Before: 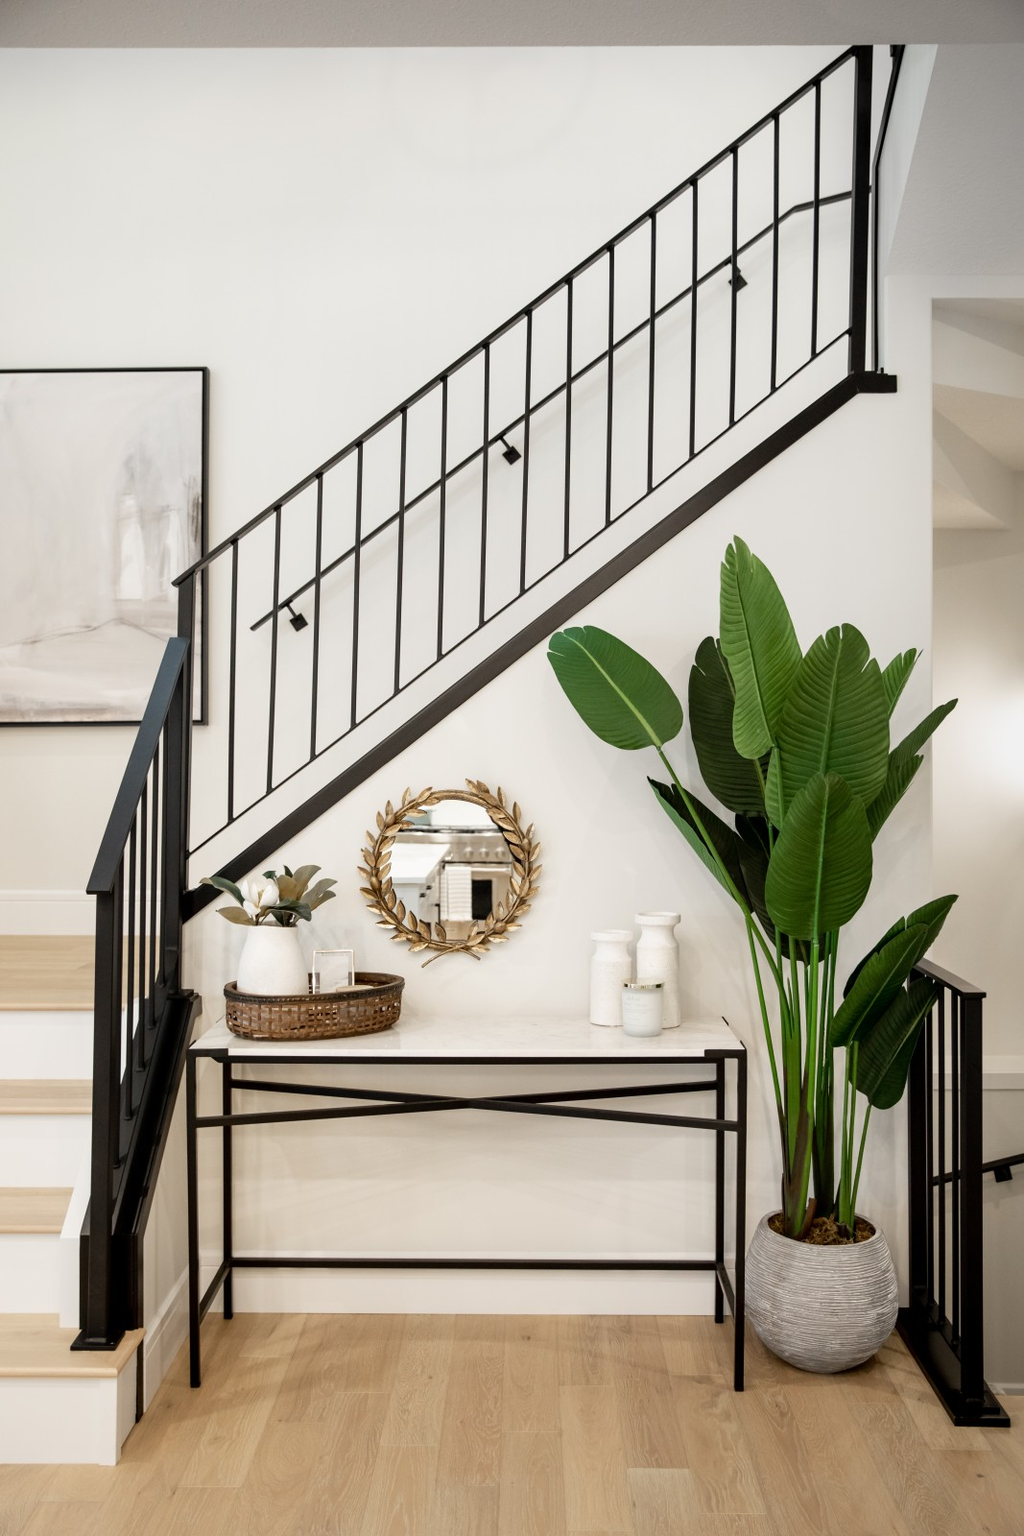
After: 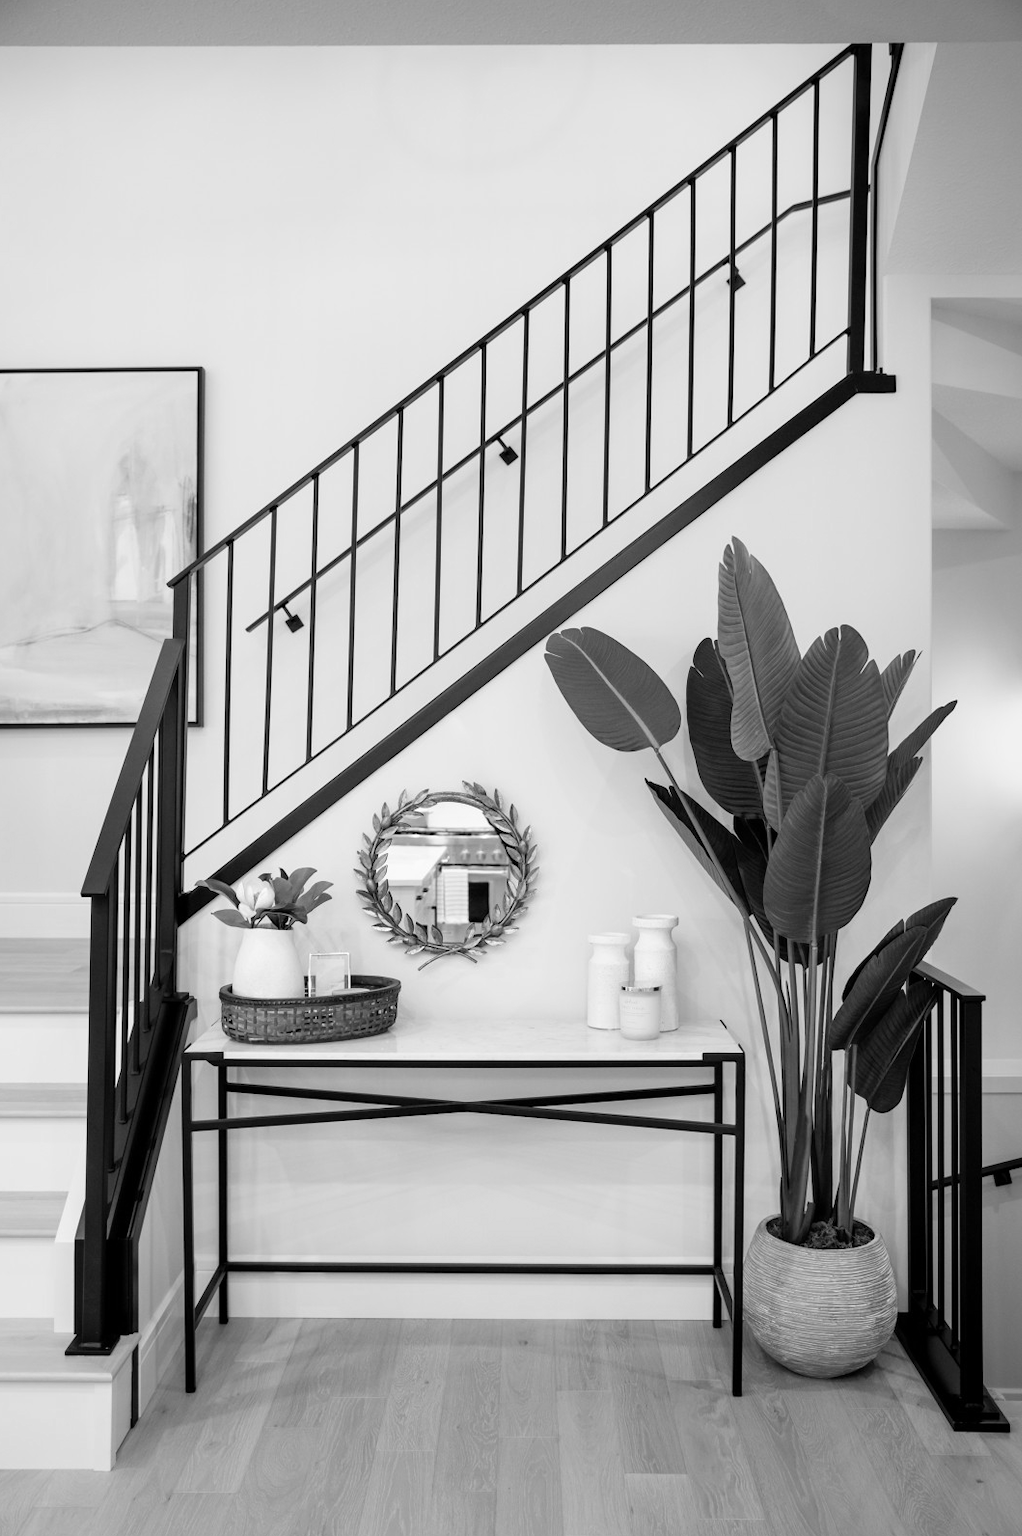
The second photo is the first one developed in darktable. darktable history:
crop and rotate: left 0.614%, top 0.179%, bottom 0.309%
monochrome: on, module defaults
